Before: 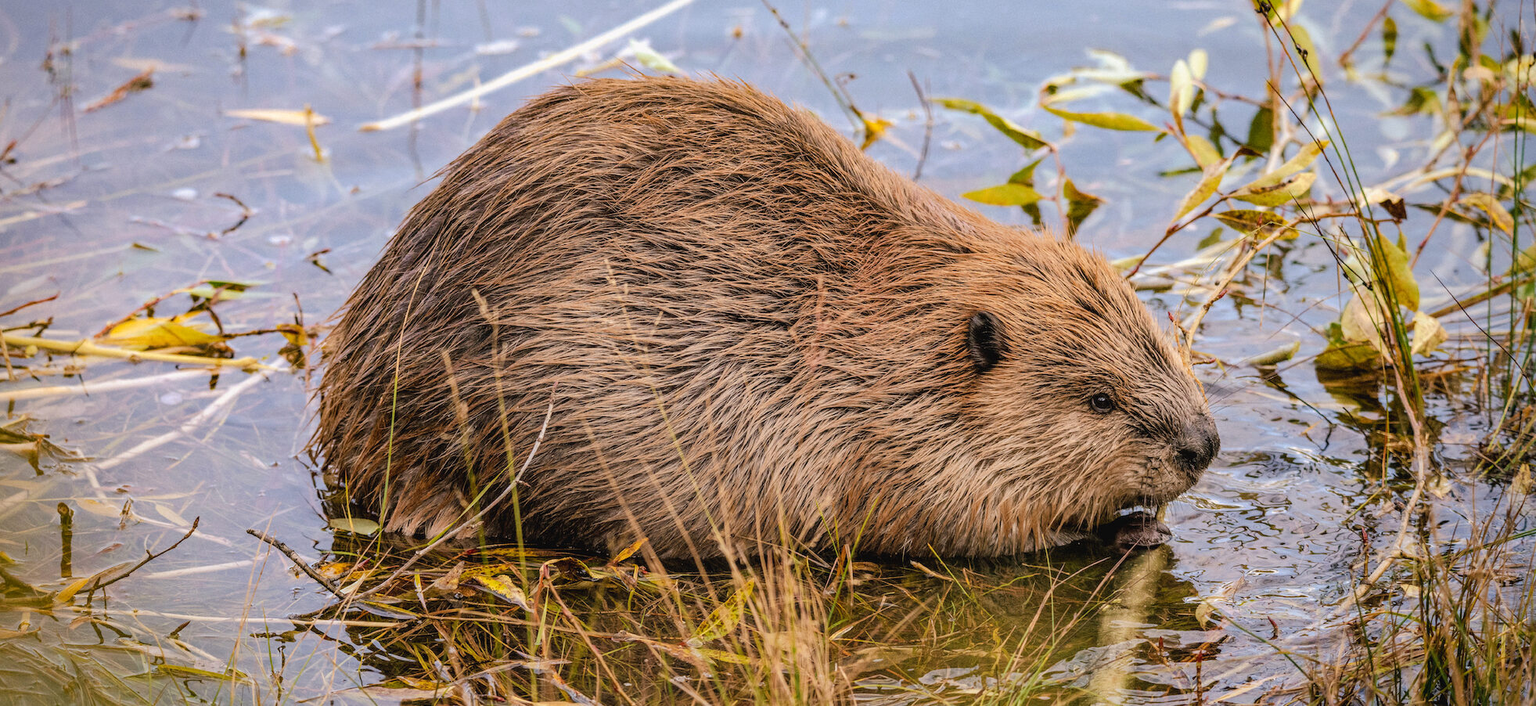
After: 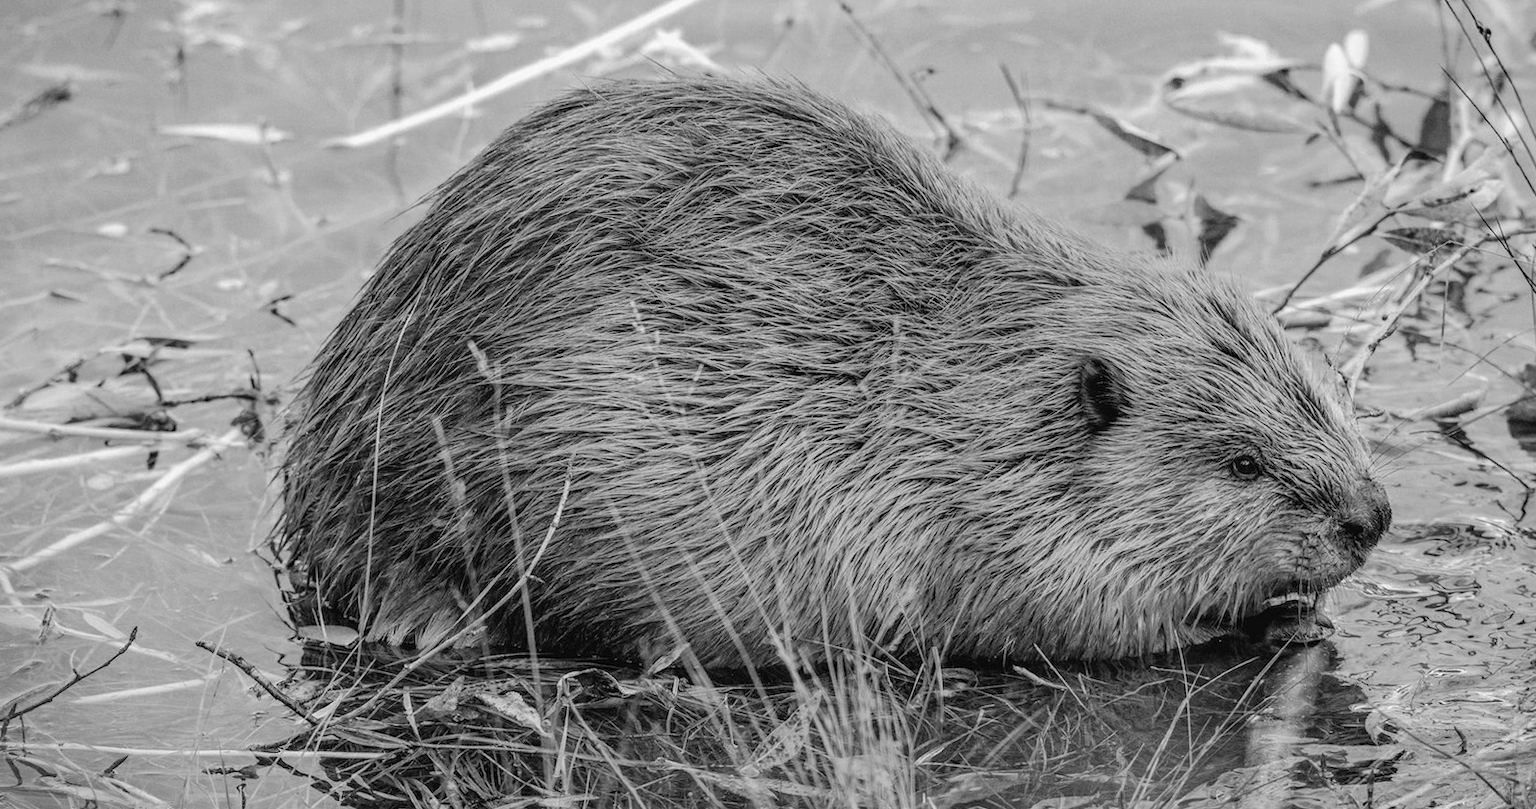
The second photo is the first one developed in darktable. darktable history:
monochrome: size 1
crop and rotate: angle 1°, left 4.281%, top 0.642%, right 11.383%, bottom 2.486%
